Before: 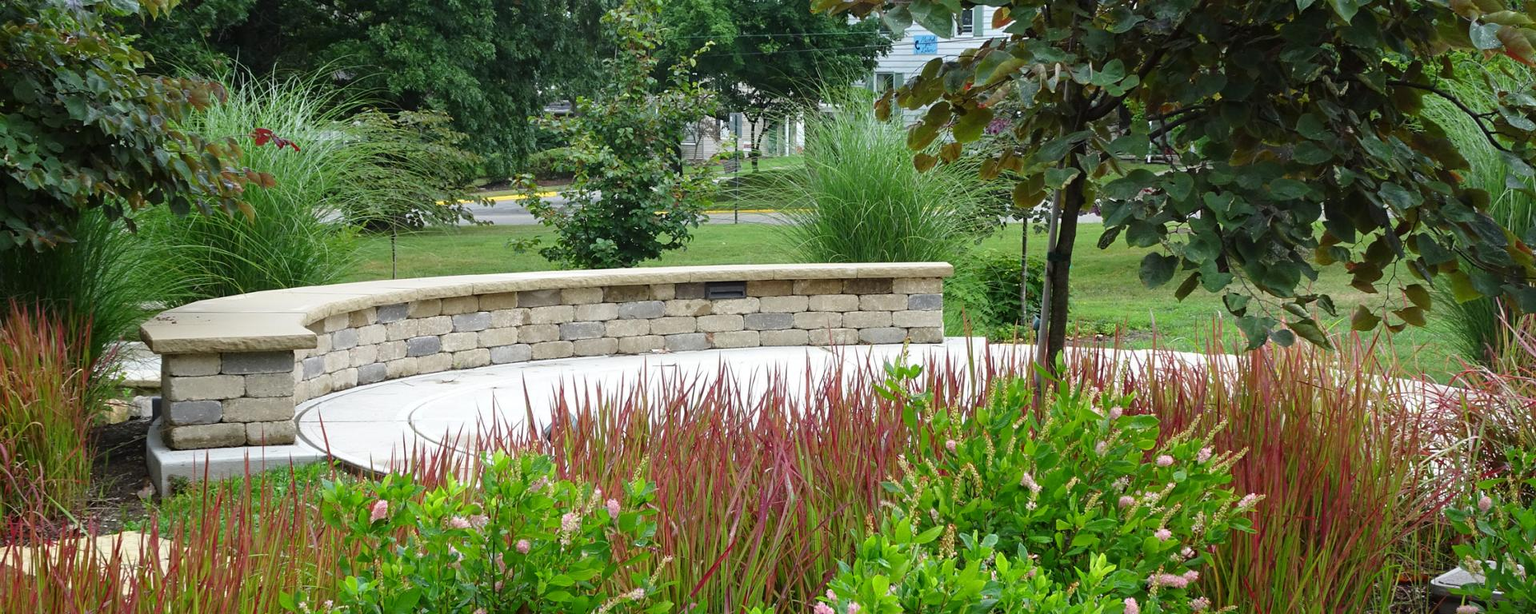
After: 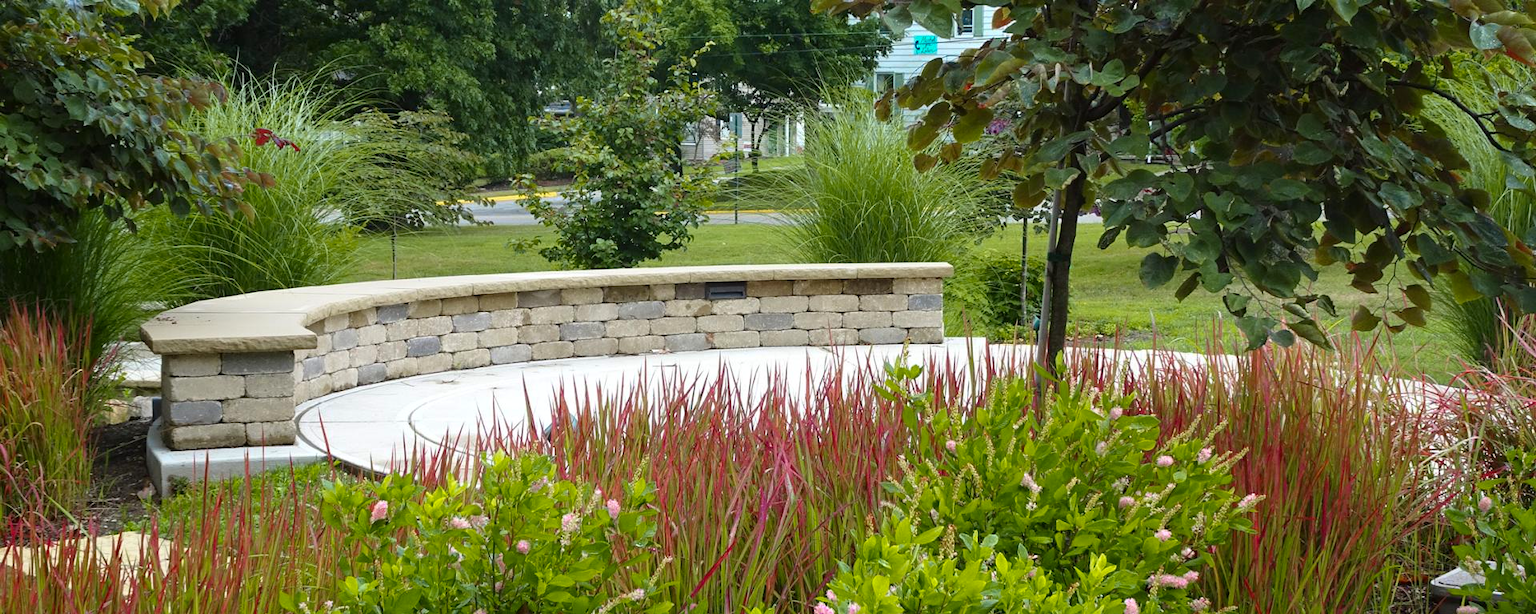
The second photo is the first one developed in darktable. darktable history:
color zones: curves: ch0 [(0.254, 0.492) (0.724, 0.62)]; ch1 [(0.25, 0.528) (0.719, 0.796)]; ch2 [(0, 0.472) (0.25, 0.5) (0.73, 0.184)]
